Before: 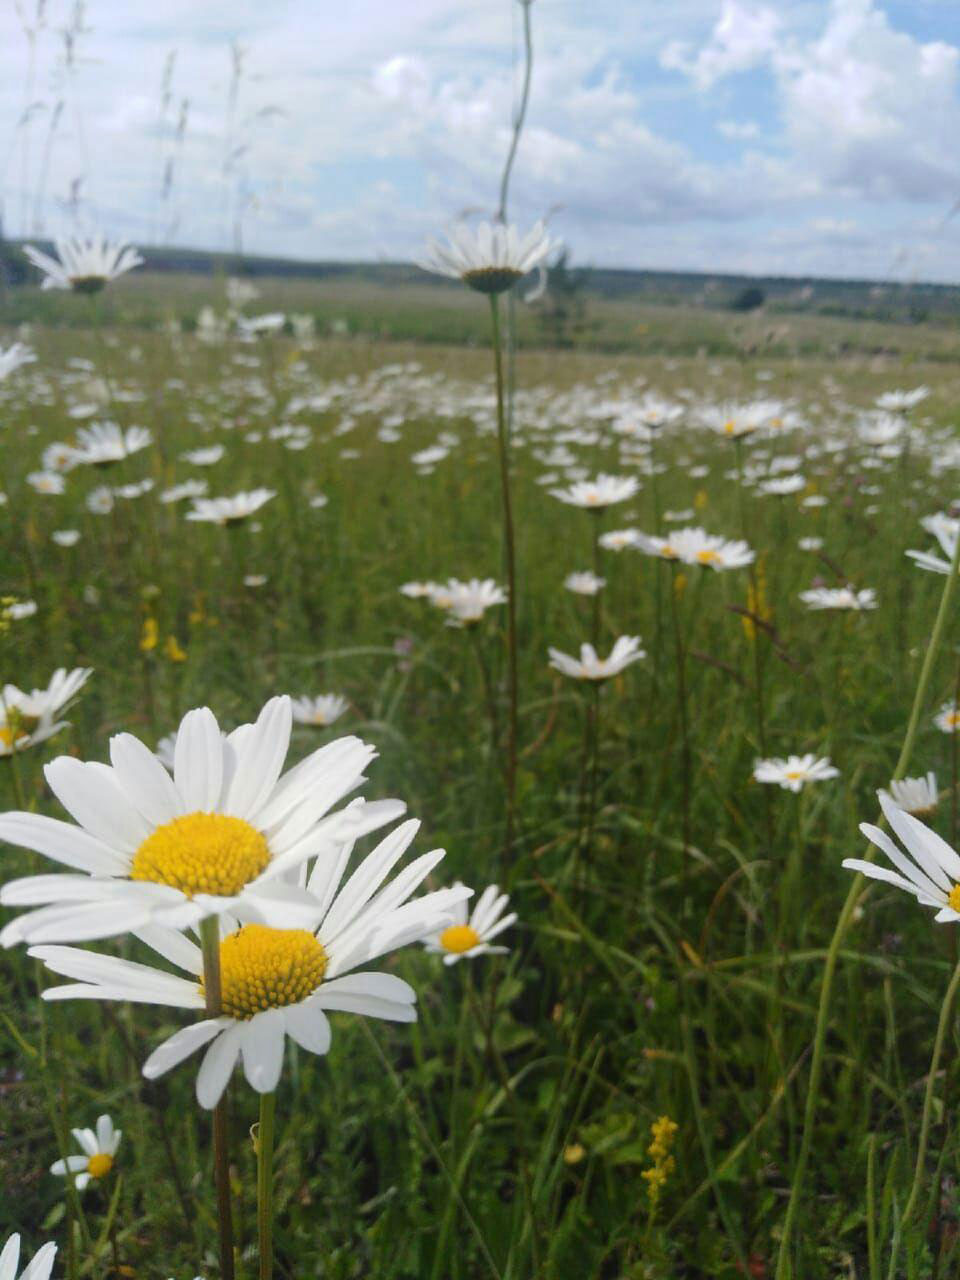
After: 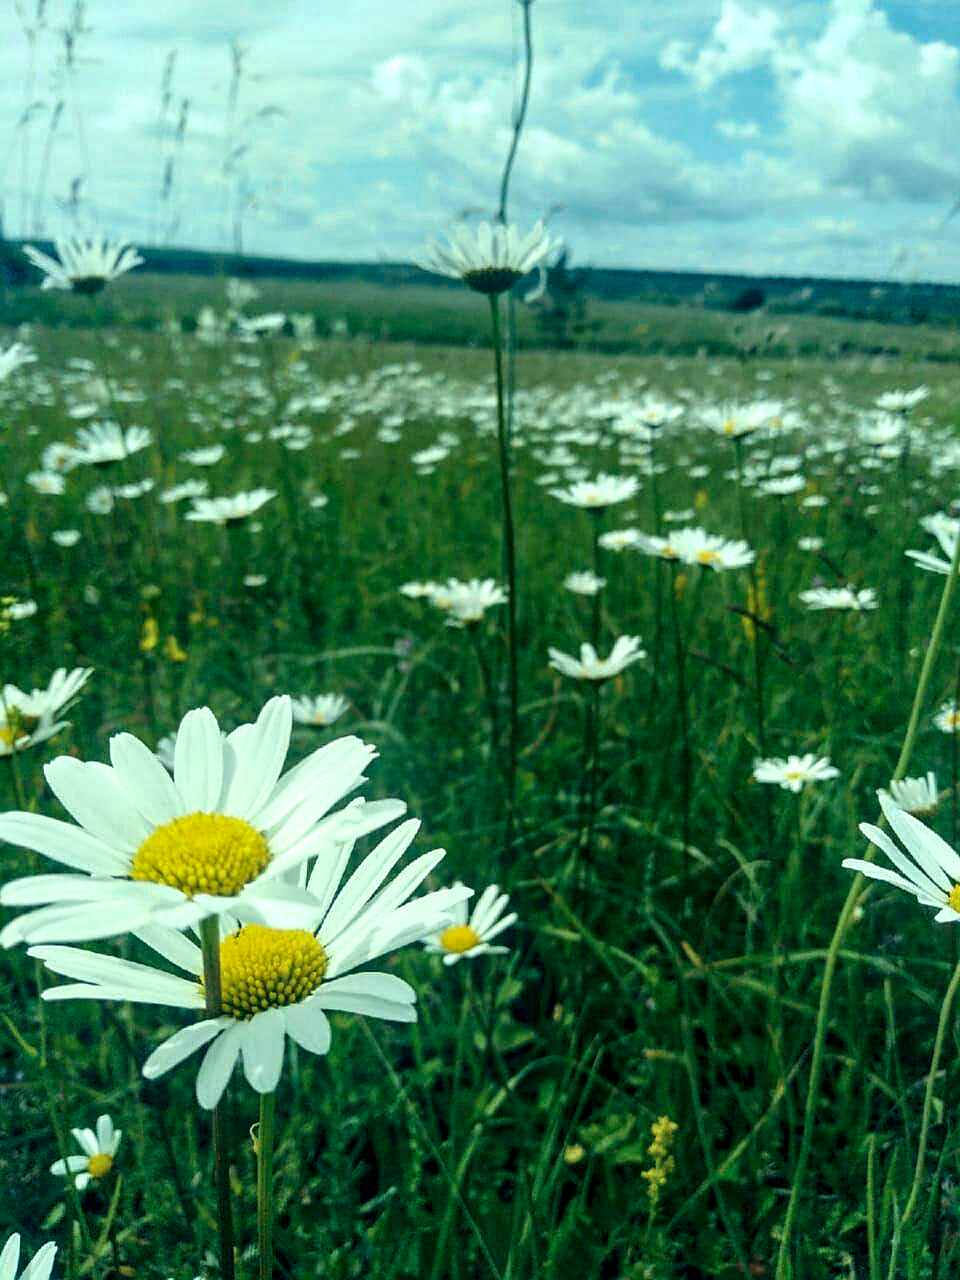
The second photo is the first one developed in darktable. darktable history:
color correction: highlights a* -20.08, highlights b* 9.8, shadows a* -20.4, shadows b* -10.76
sharpen: on, module defaults
color balance: mode lift, gamma, gain (sRGB), lift [0.97, 1, 1, 1], gamma [1.03, 1, 1, 1]
local contrast: highlights 65%, shadows 54%, detail 169%, midtone range 0.514
